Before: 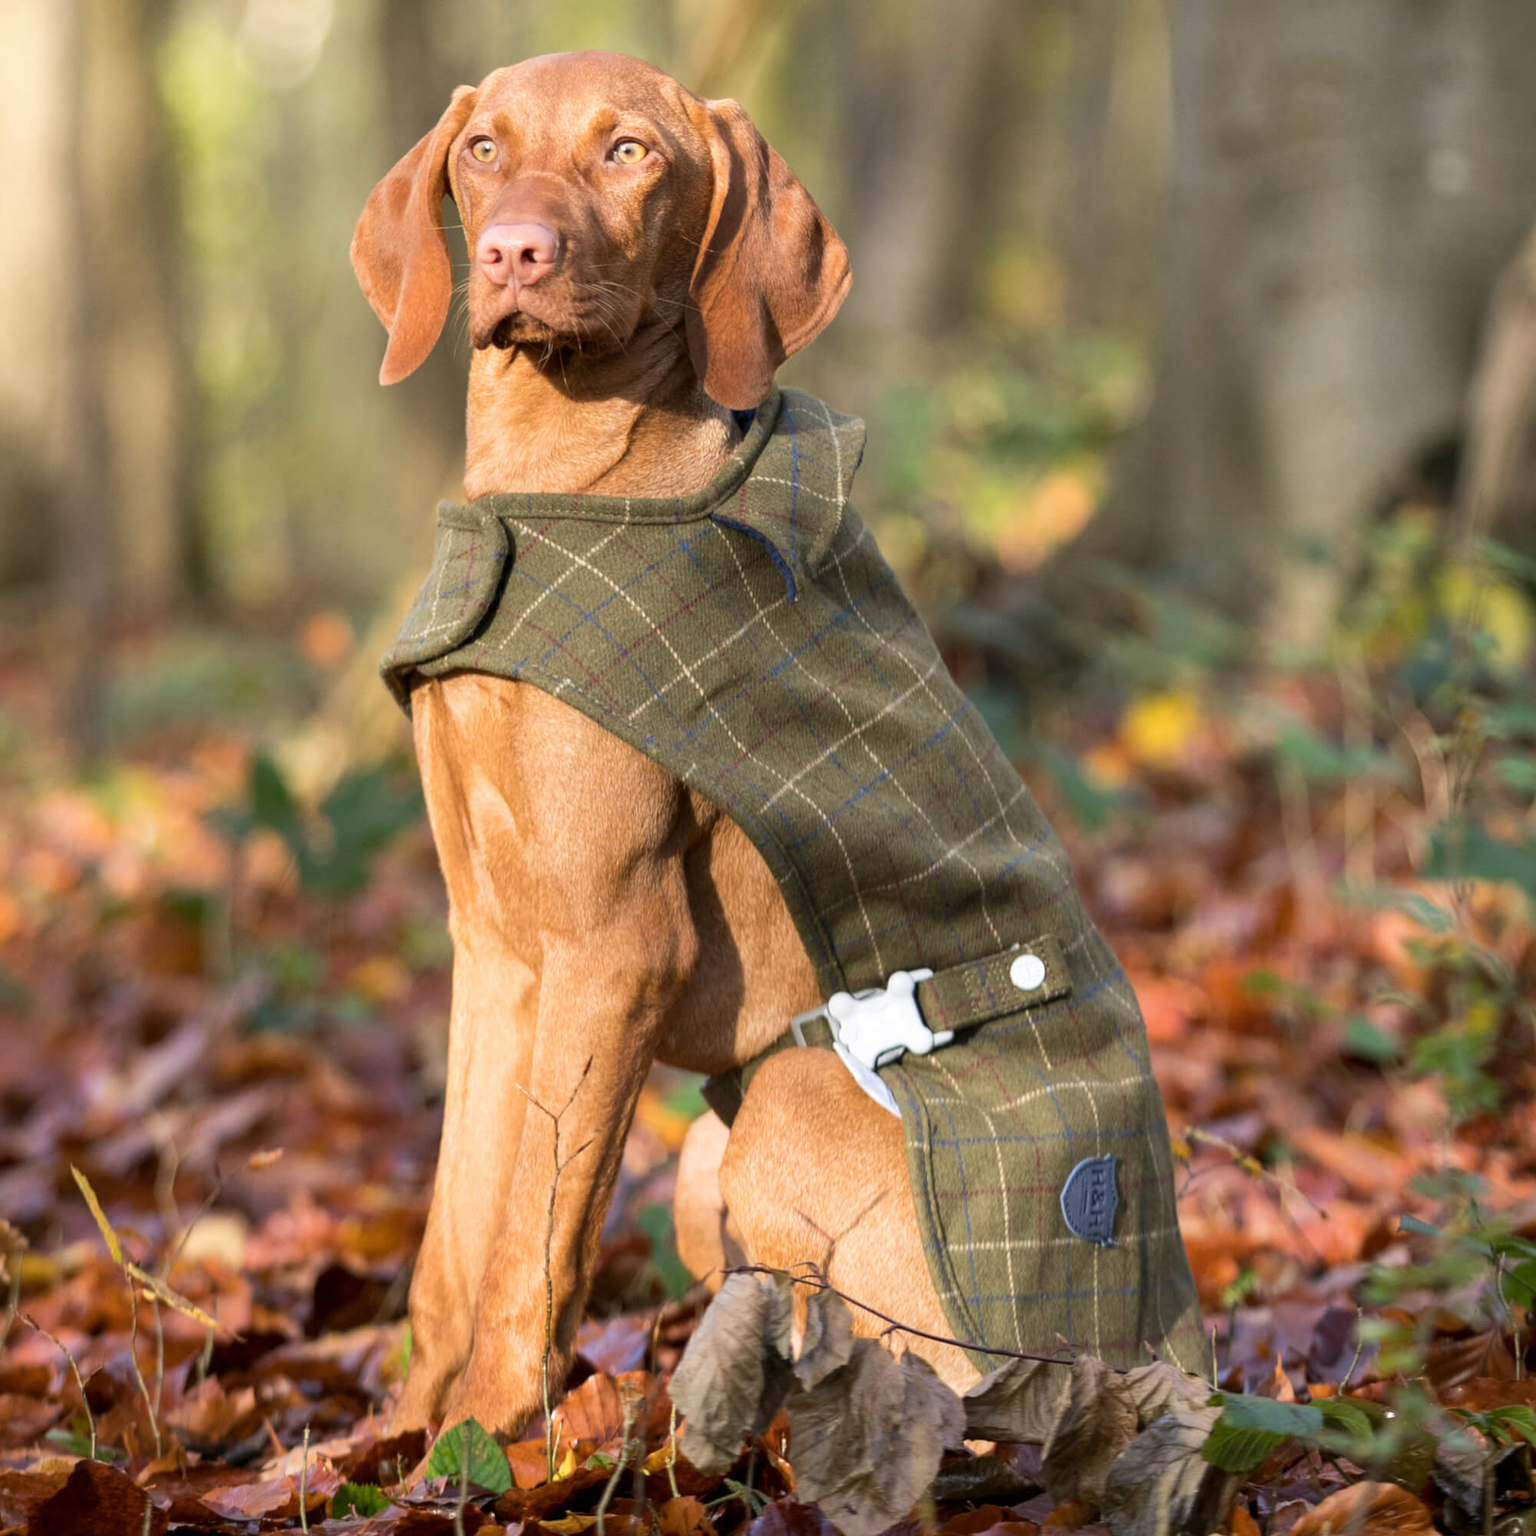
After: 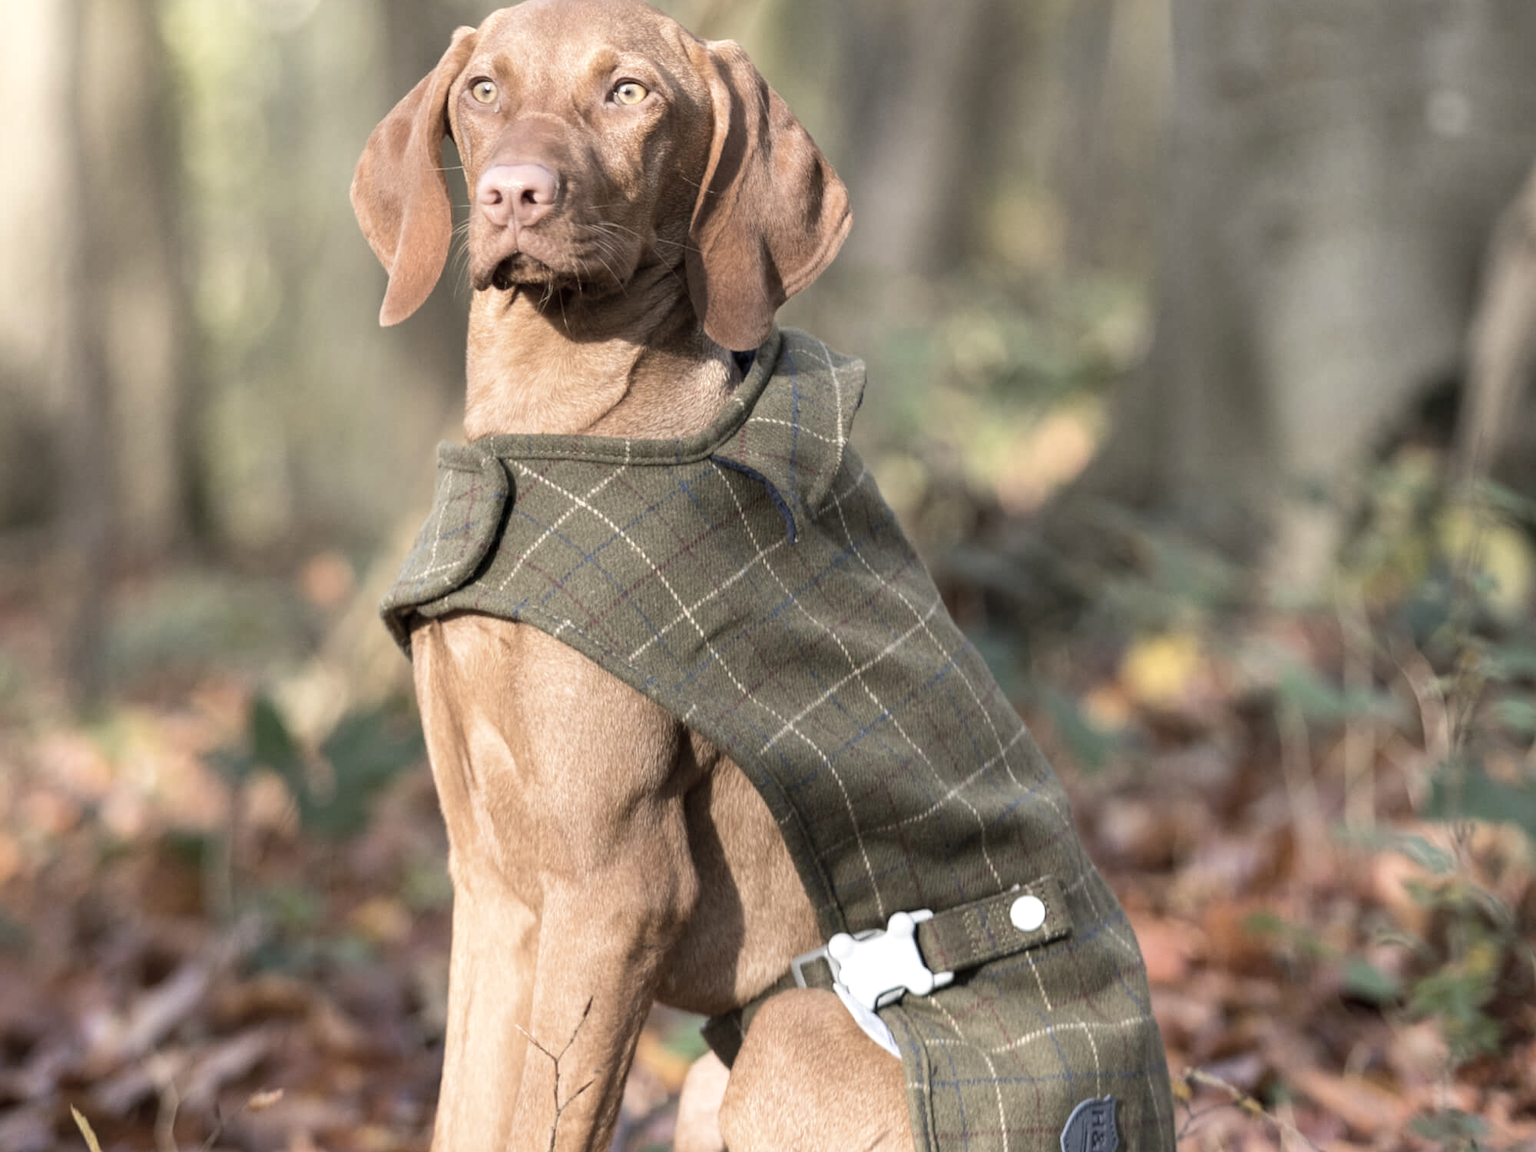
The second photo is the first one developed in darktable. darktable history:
crop: top 3.857%, bottom 21.132%
color correction: saturation 0.5
levels: levels [0, 0.476, 0.951]
